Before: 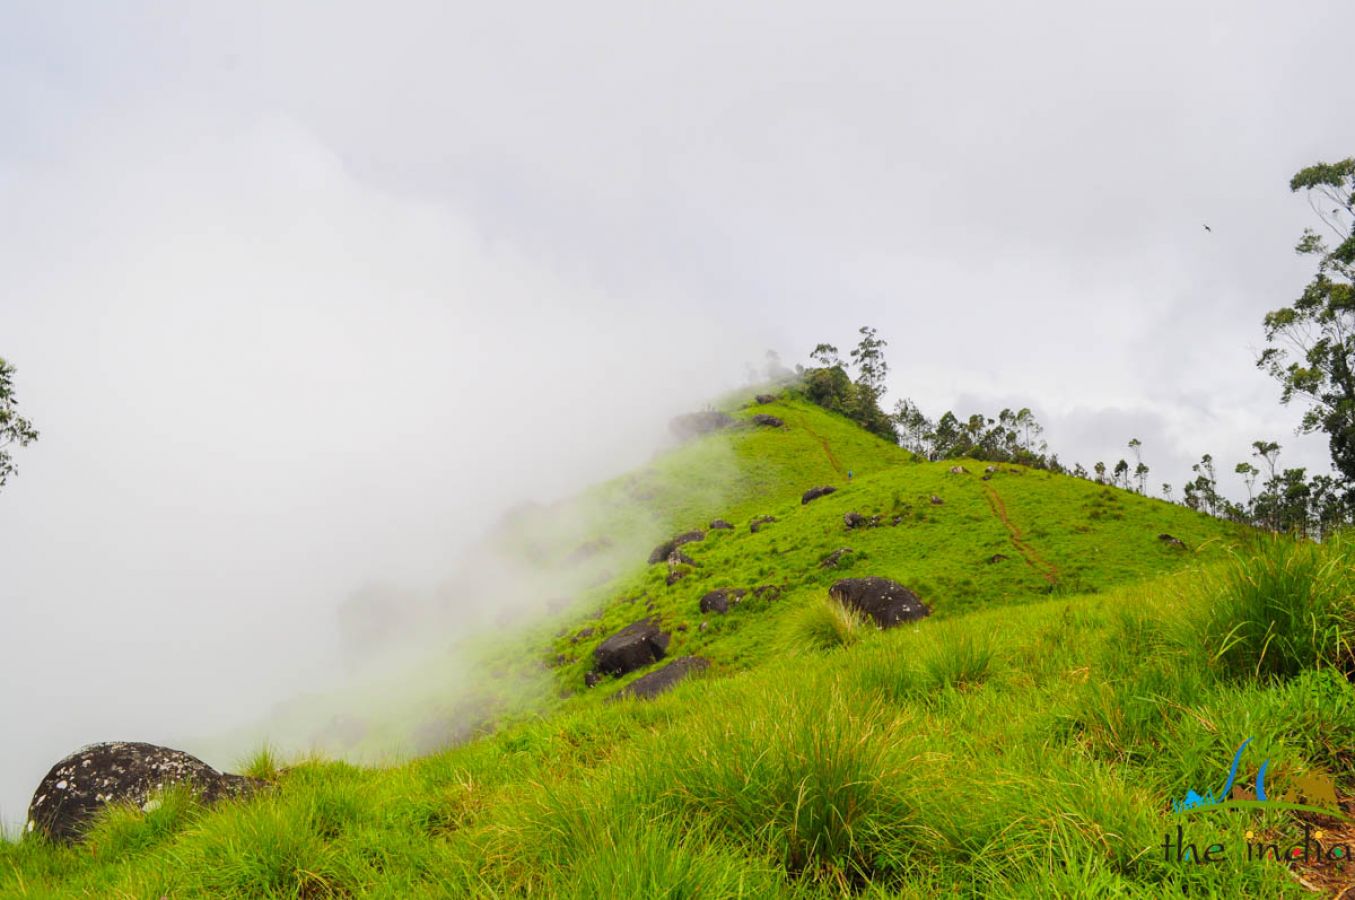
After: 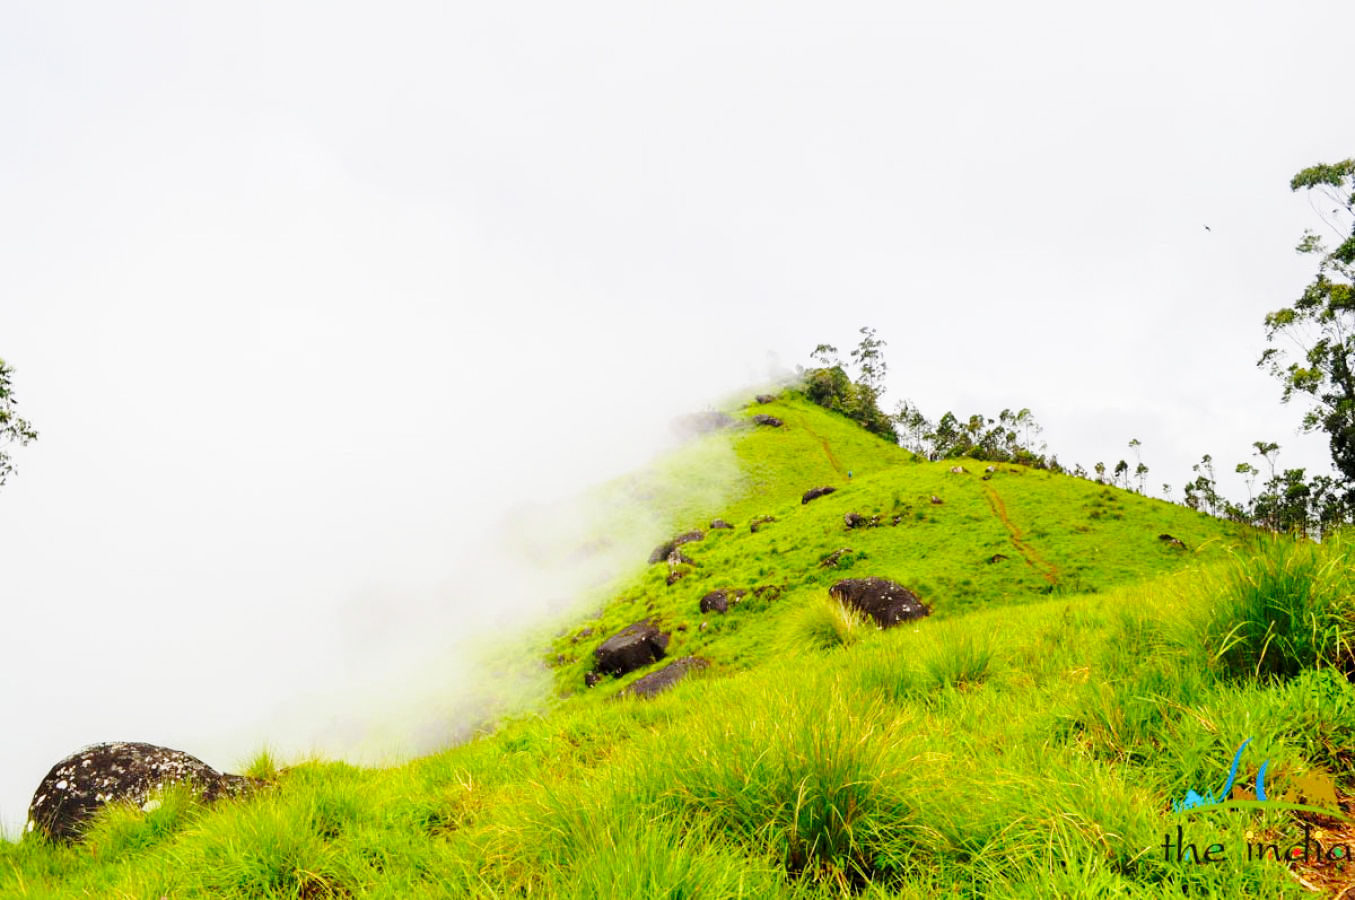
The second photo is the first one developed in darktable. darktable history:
exposure: black level correction 0.005, exposure 0.001 EV, compensate highlight preservation false
base curve: curves: ch0 [(0, 0) (0.028, 0.03) (0.121, 0.232) (0.46, 0.748) (0.859, 0.968) (1, 1)], preserve colors none
